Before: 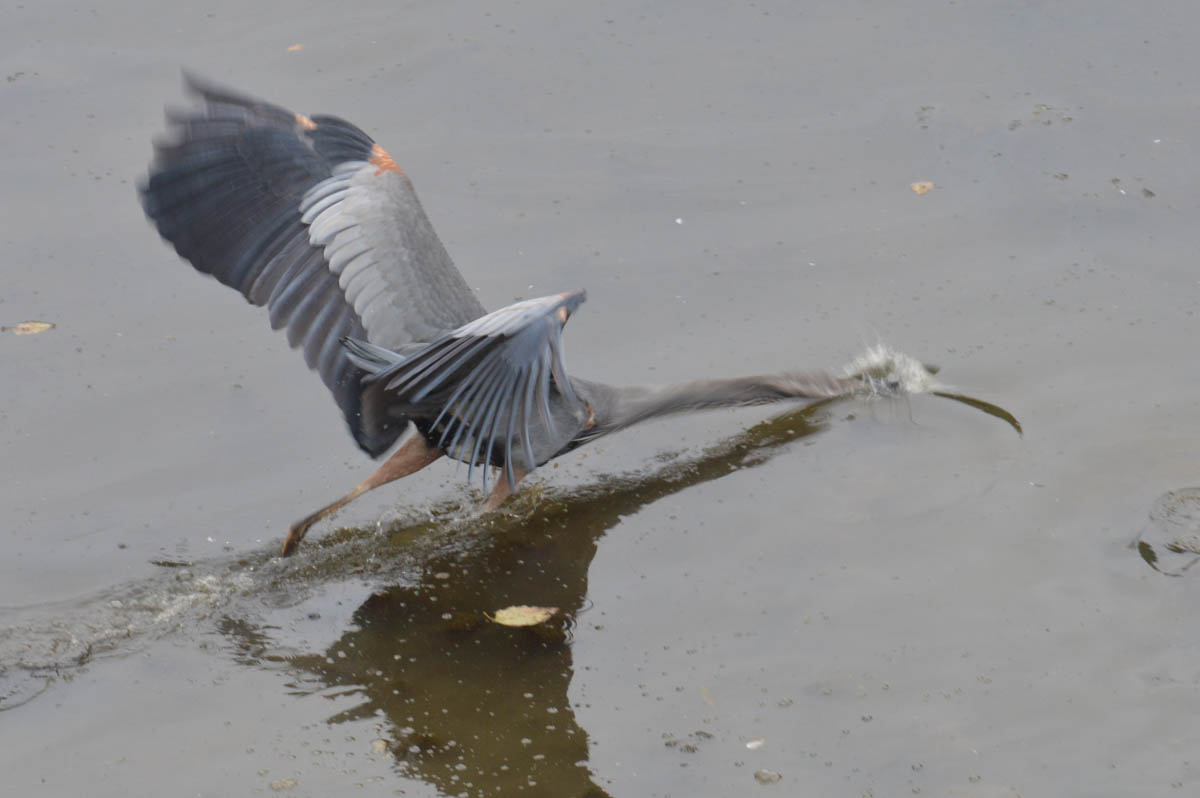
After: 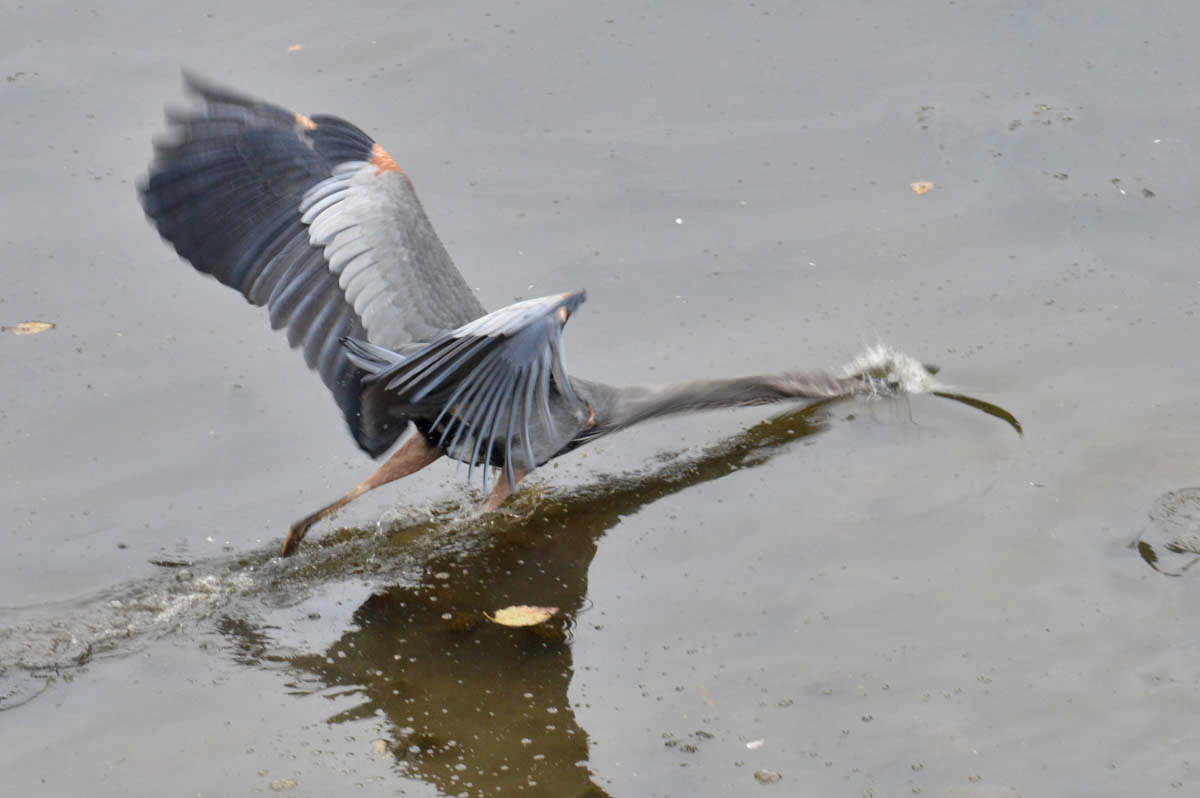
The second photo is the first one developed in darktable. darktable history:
local contrast: mode bilateral grid, contrast 25, coarseness 60, detail 151%, midtone range 0.2
exposure: black level correction 0.001, compensate highlight preservation false
contrast brightness saturation: contrast 0.07, brightness 0.08, saturation 0.18
